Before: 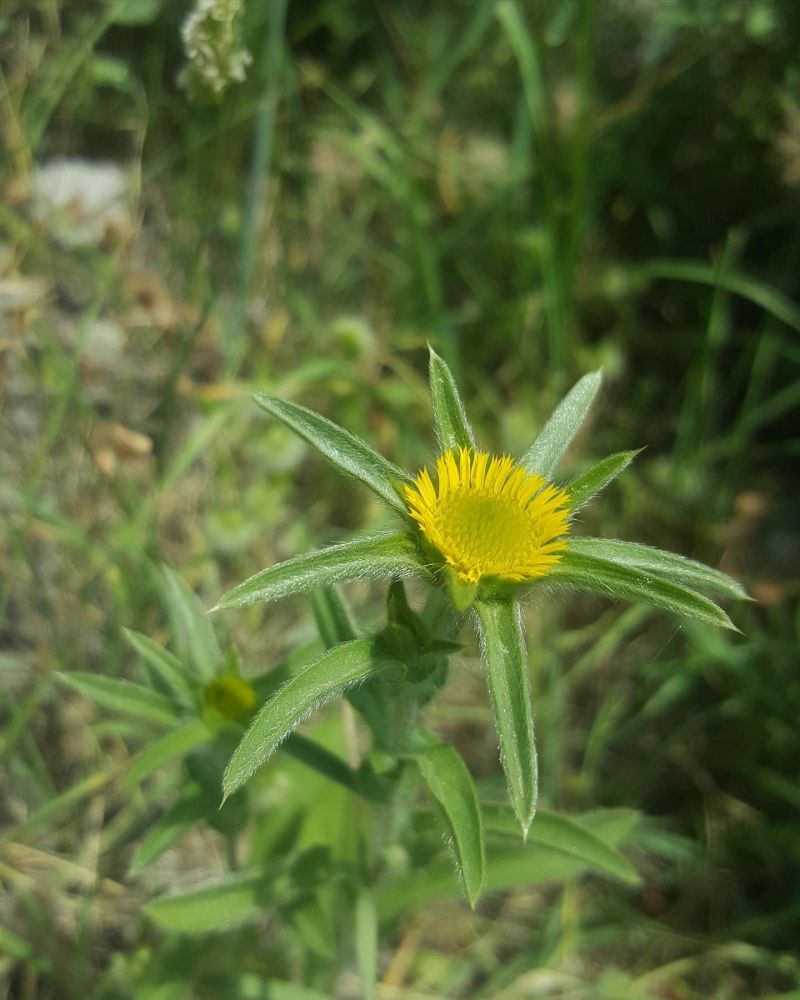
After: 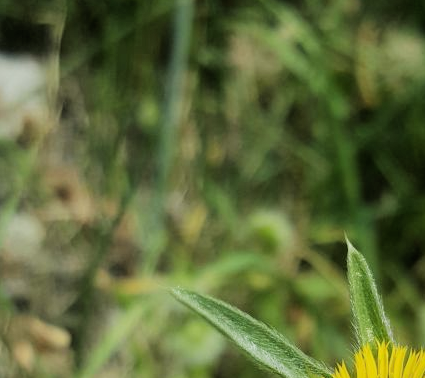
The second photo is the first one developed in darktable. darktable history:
crop: left 10.273%, top 10.694%, right 36.497%, bottom 51.467%
filmic rgb: black relative exposure -5.06 EV, white relative exposure 3.99 EV, threshold 3.01 EV, hardness 2.89, contrast 1.301, highlights saturation mix -31.22%, enable highlight reconstruction true
